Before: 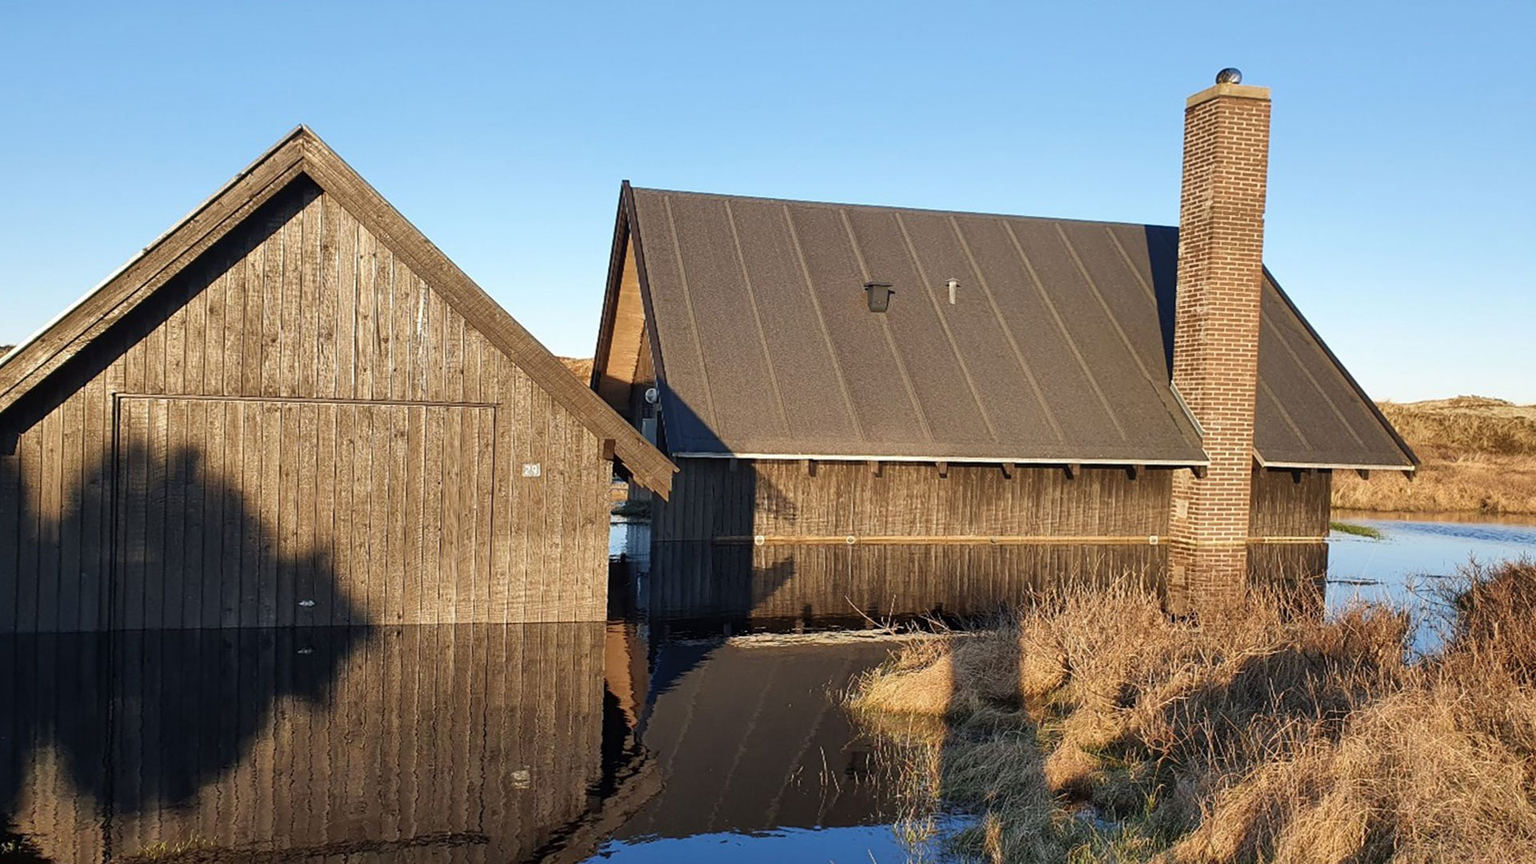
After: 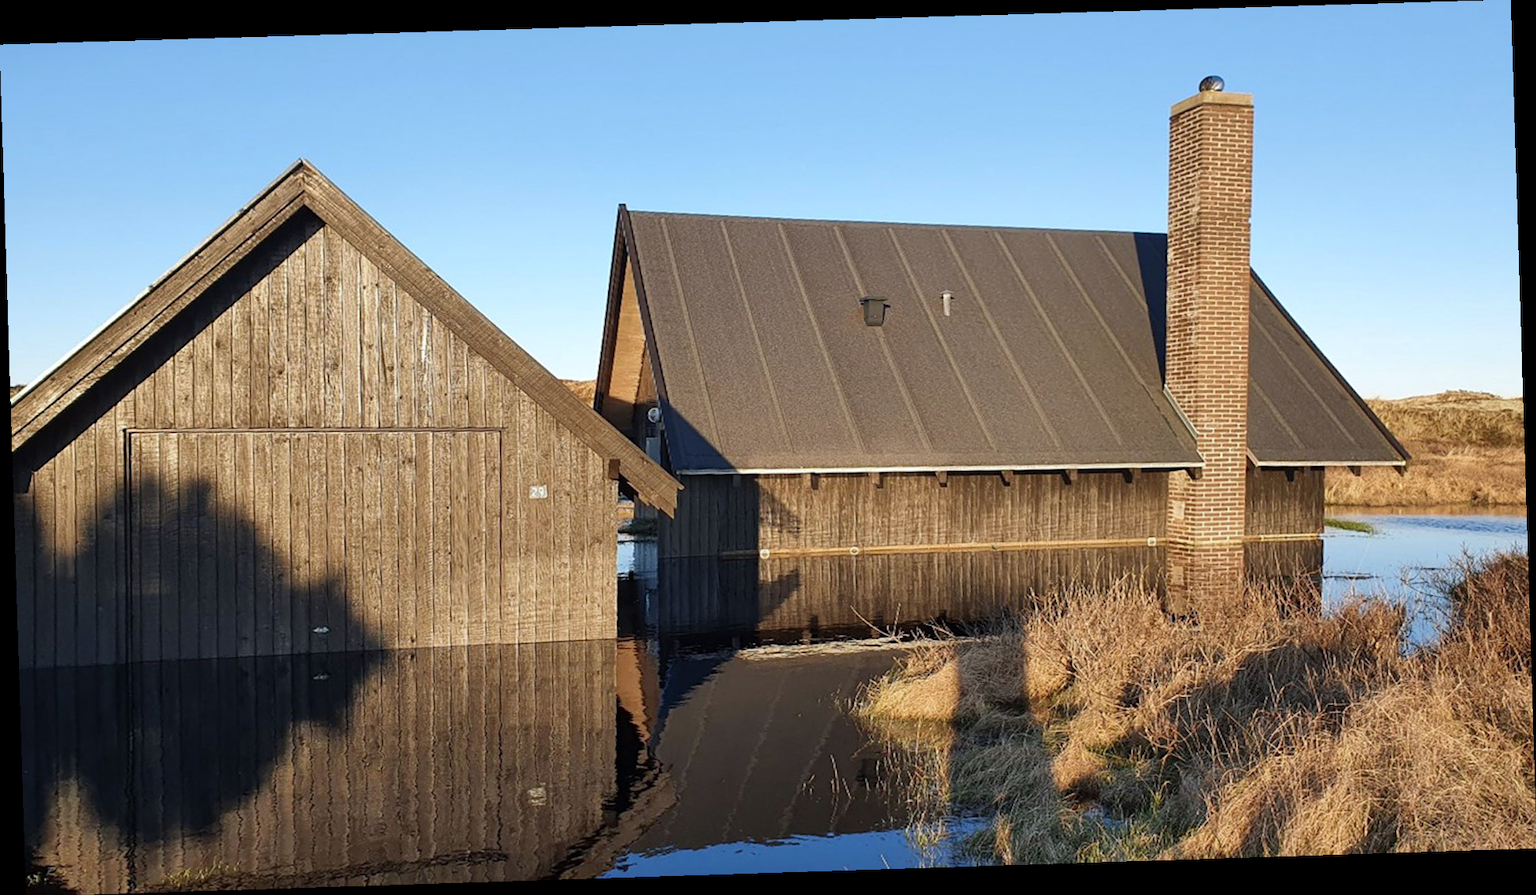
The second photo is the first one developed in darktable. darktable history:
white balance: red 0.988, blue 1.017
rotate and perspective: rotation -1.77°, lens shift (horizontal) 0.004, automatic cropping off
